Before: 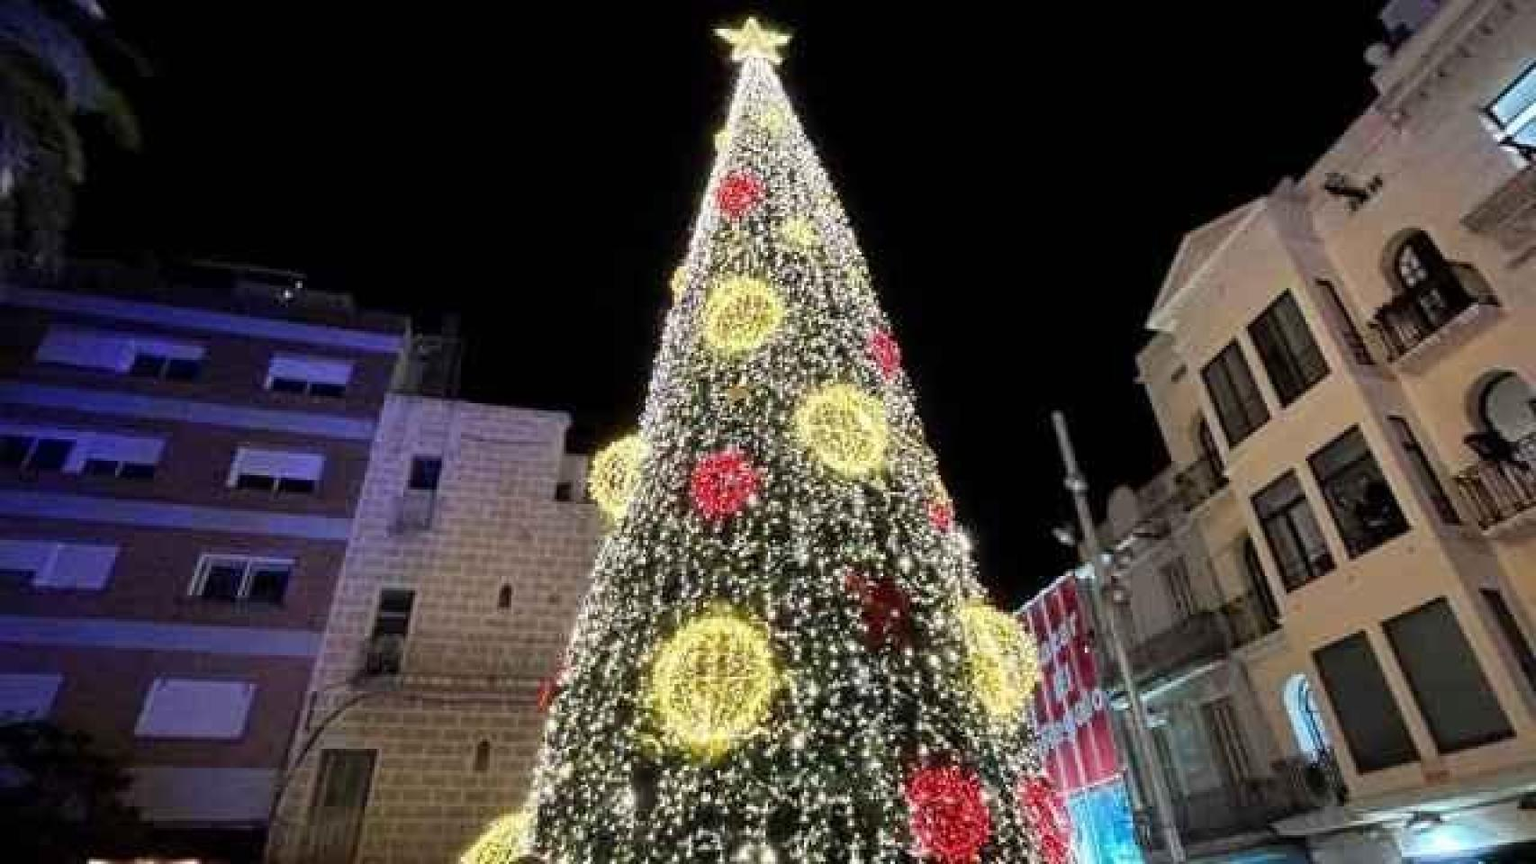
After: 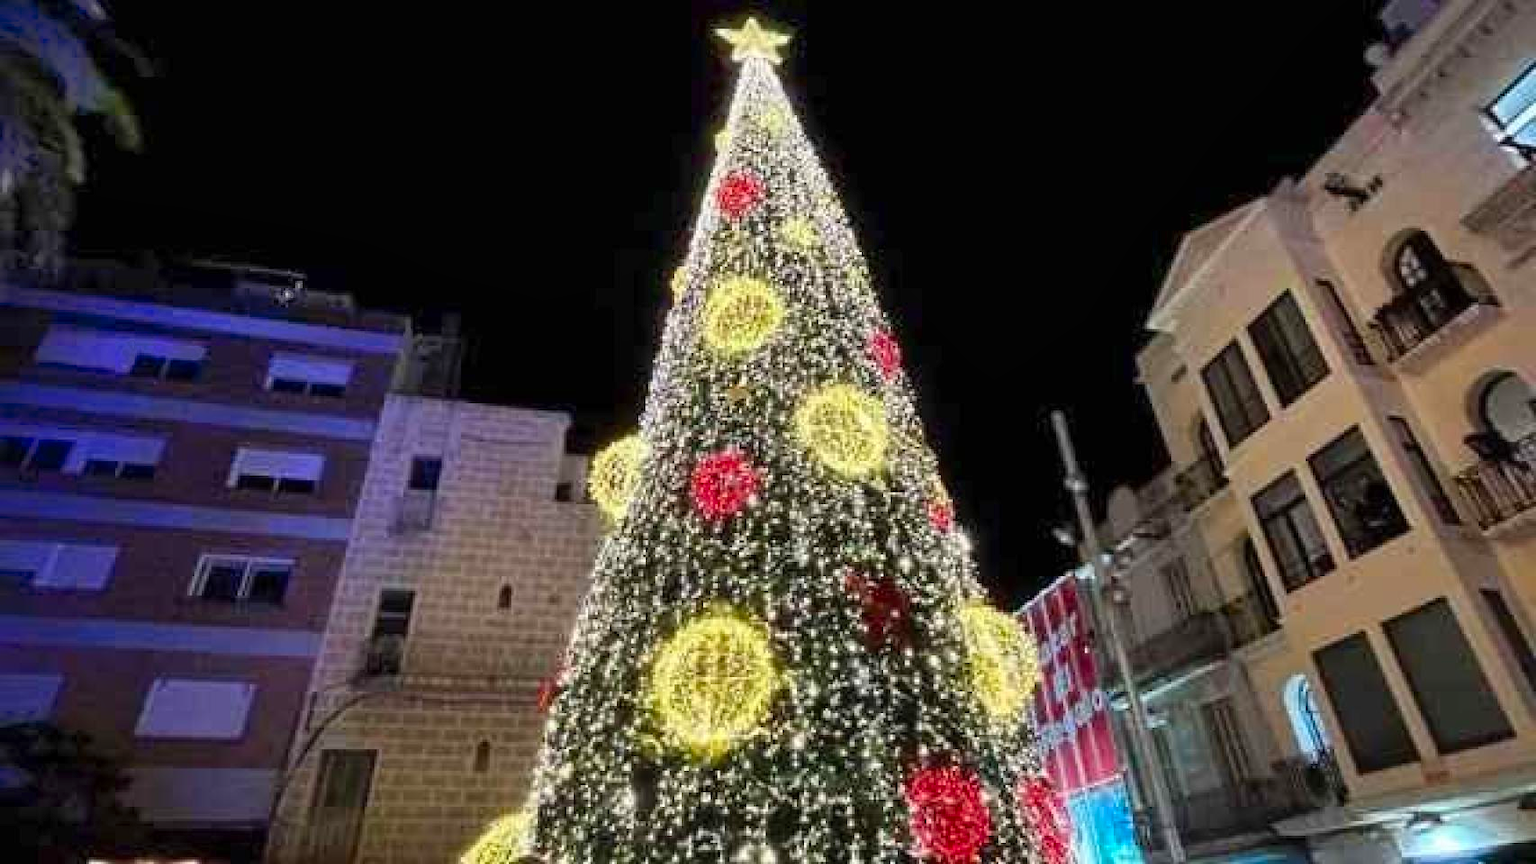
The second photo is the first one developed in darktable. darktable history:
contrast brightness saturation: saturation 0.179
shadows and highlights: shadows 62.95, white point adjustment 0.343, highlights -33.24, compress 83.46%
